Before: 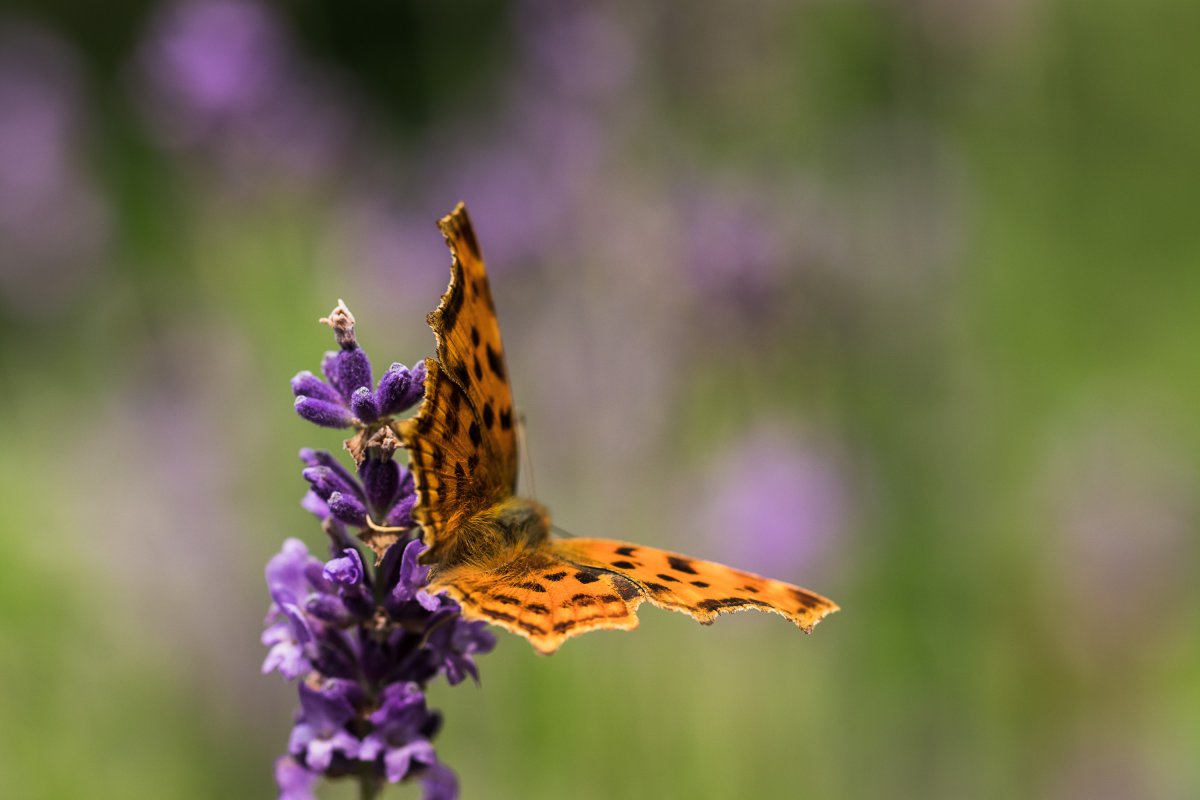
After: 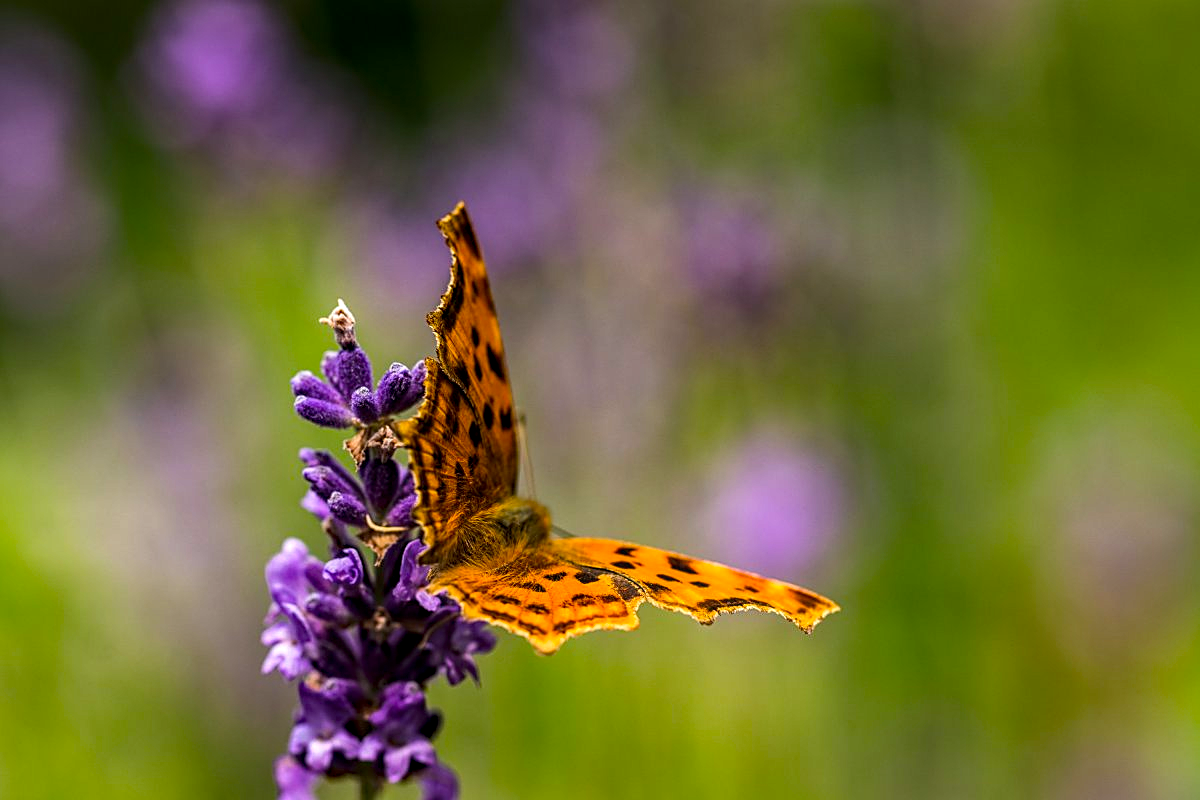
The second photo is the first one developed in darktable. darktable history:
local contrast: on, module defaults
haze removal: strength 0.29, distance 0.25, compatibility mode true, adaptive false
sharpen: on, module defaults
color balance: output saturation 120%
